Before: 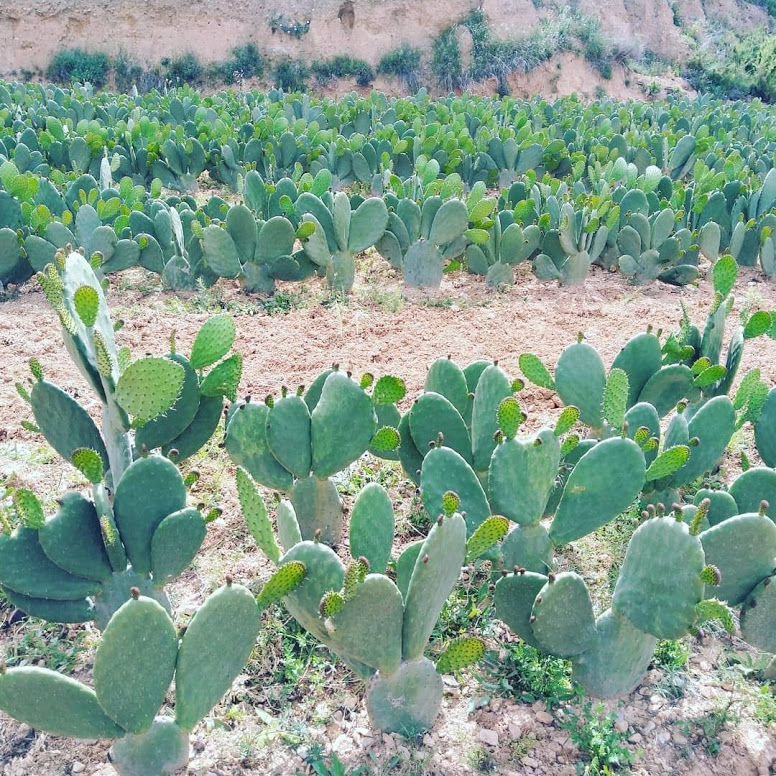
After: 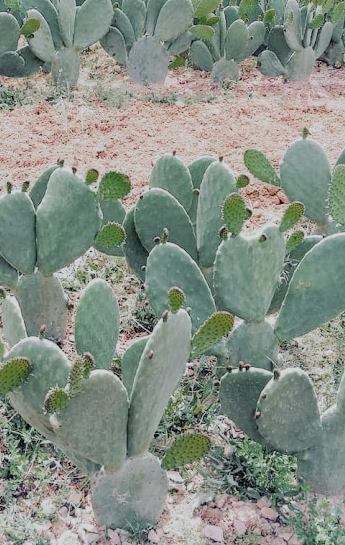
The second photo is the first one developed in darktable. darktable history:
crop: left 35.507%, top 26.334%, right 19.774%, bottom 3.402%
filmic rgb: black relative exposure -7.16 EV, white relative exposure 5.38 EV, hardness 3.02
color zones: curves: ch0 [(0, 0.48) (0.209, 0.398) (0.305, 0.332) (0.429, 0.493) (0.571, 0.5) (0.714, 0.5) (0.857, 0.5) (1, 0.48)]; ch1 [(0, 0.736) (0.143, 0.625) (0.225, 0.371) (0.429, 0.256) (0.571, 0.241) (0.714, 0.213) (0.857, 0.48) (1, 0.736)]; ch2 [(0, 0.448) (0.143, 0.498) (0.286, 0.5) (0.429, 0.5) (0.571, 0.5) (0.714, 0.5) (0.857, 0.5) (1, 0.448)]
local contrast: on, module defaults
